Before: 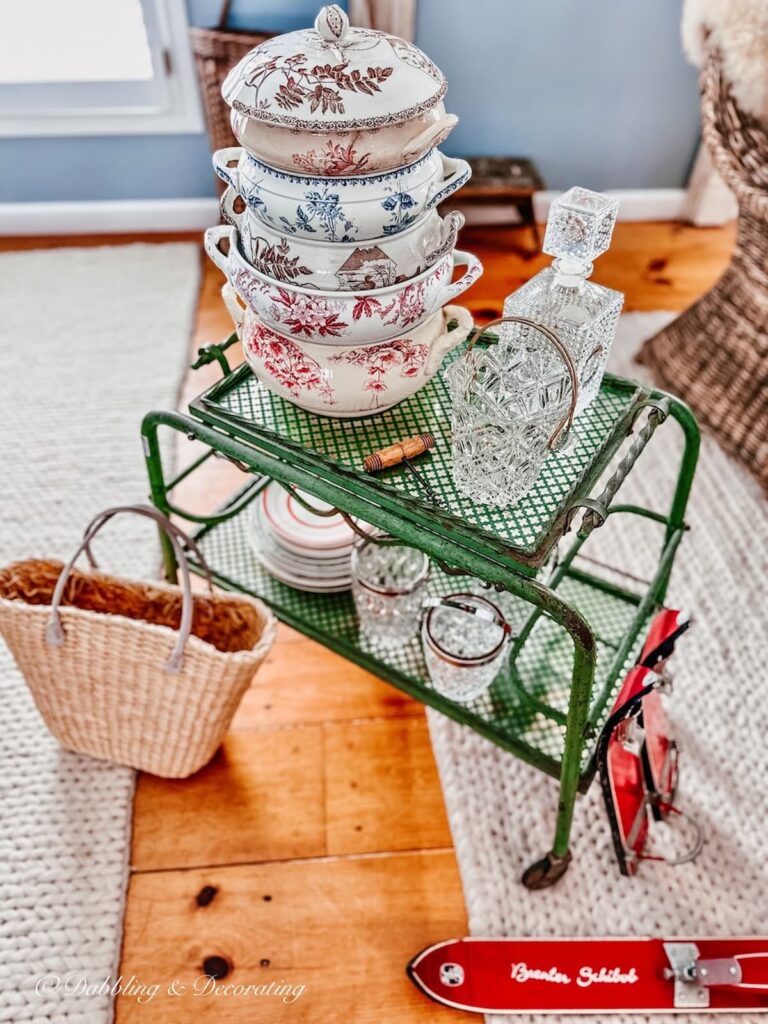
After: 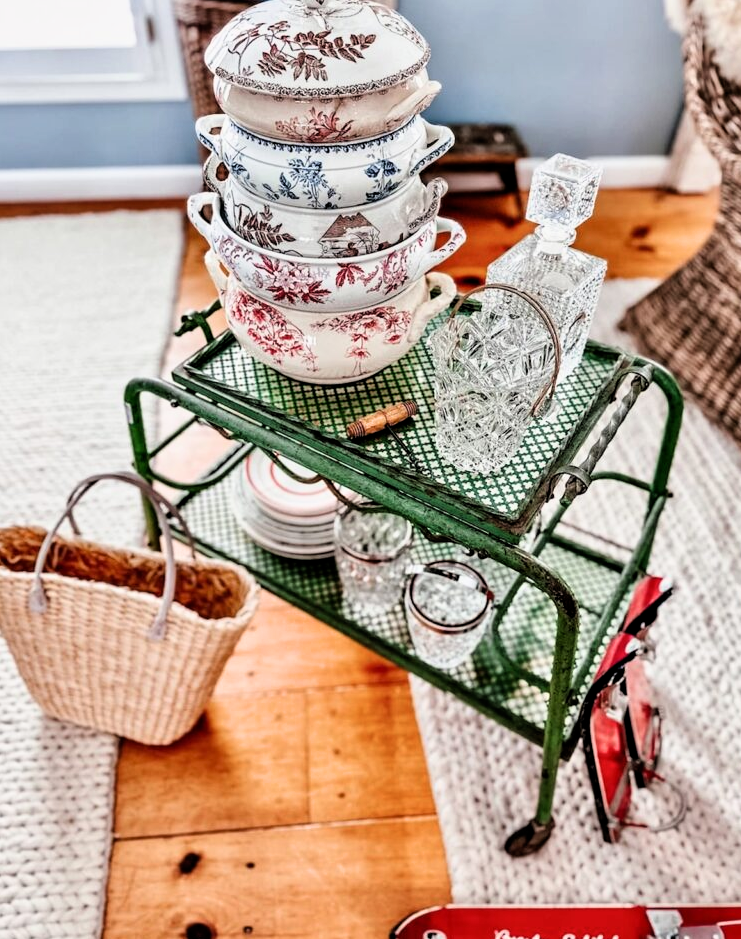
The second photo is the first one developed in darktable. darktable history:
crop: left 2.27%, top 3.263%, right 1.167%, bottom 4.972%
filmic rgb: black relative exposure -8.68 EV, white relative exposure 2.64 EV, target black luminance 0%, target white luminance 99.916%, hardness 6.26, latitude 75.41%, contrast 1.318, highlights saturation mix -6.28%
